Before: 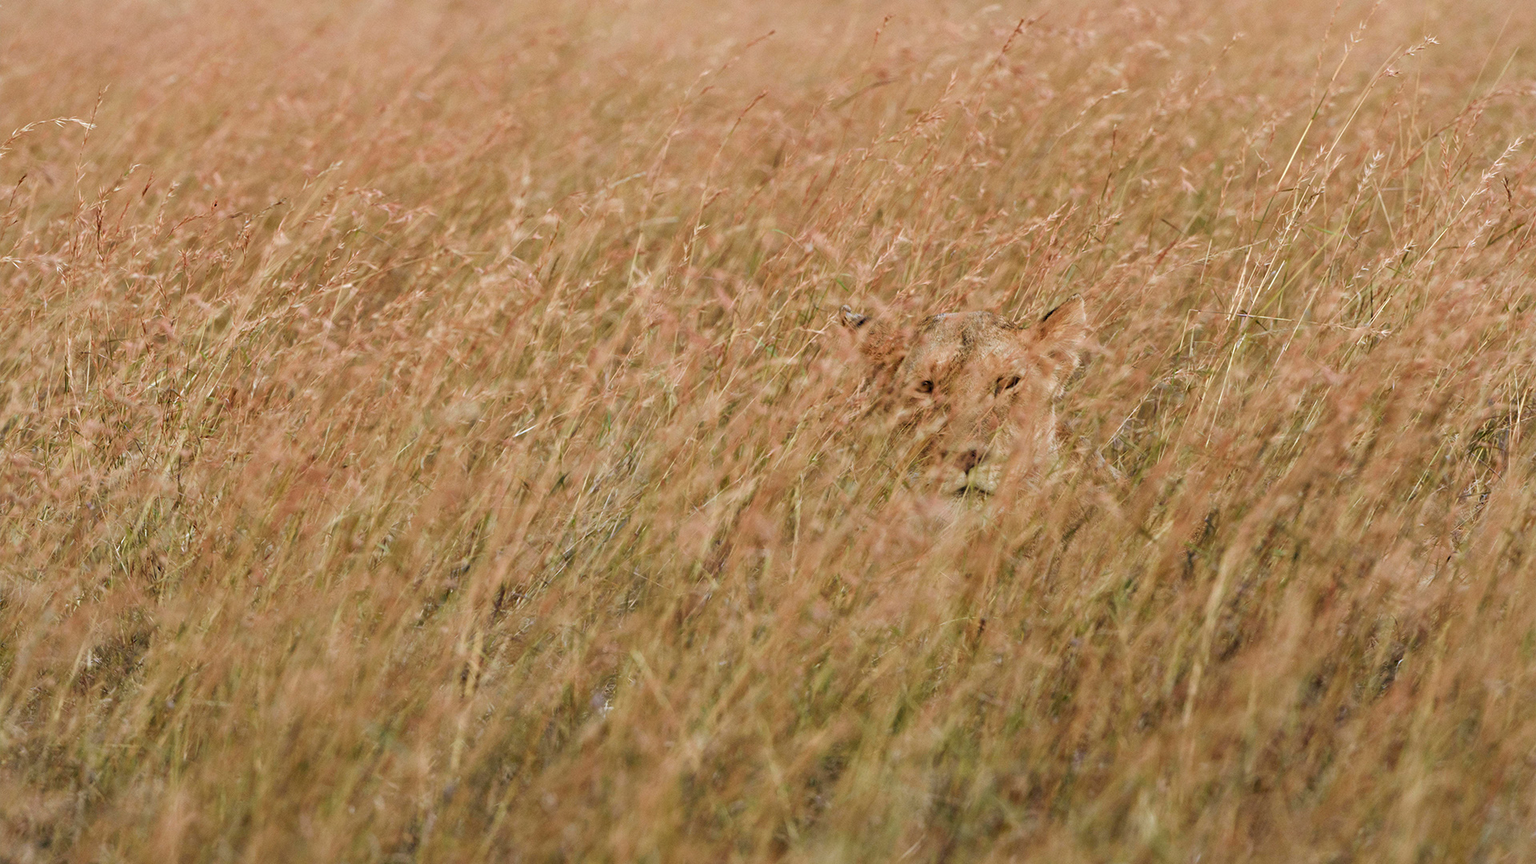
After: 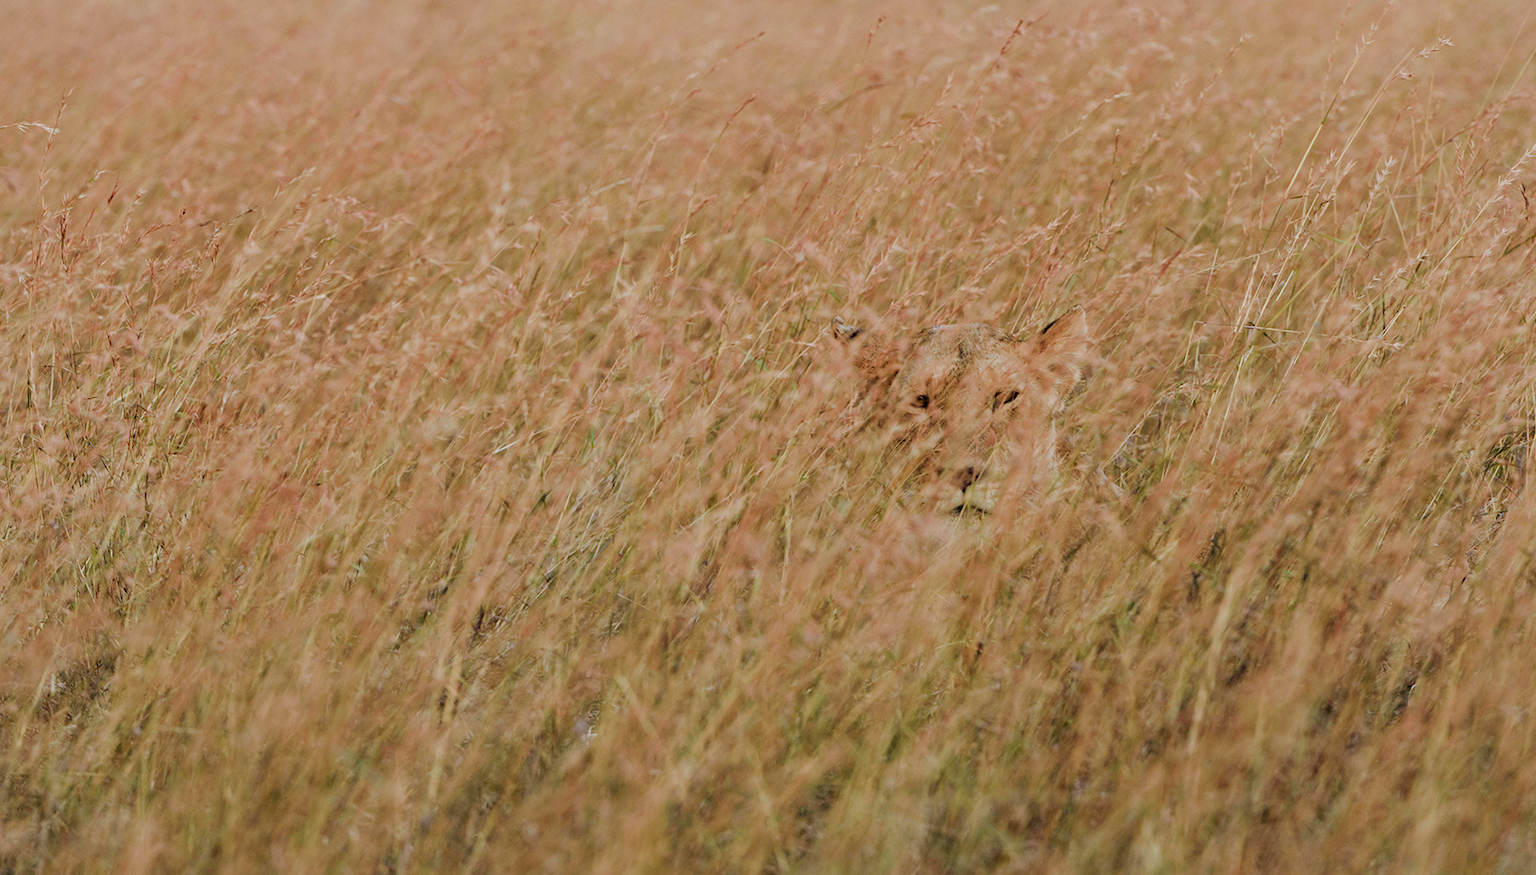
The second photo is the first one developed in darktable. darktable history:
crop and rotate: left 2.536%, right 1.107%, bottom 2.246%
filmic rgb: black relative exposure -7.65 EV, white relative exposure 4.56 EV, hardness 3.61
